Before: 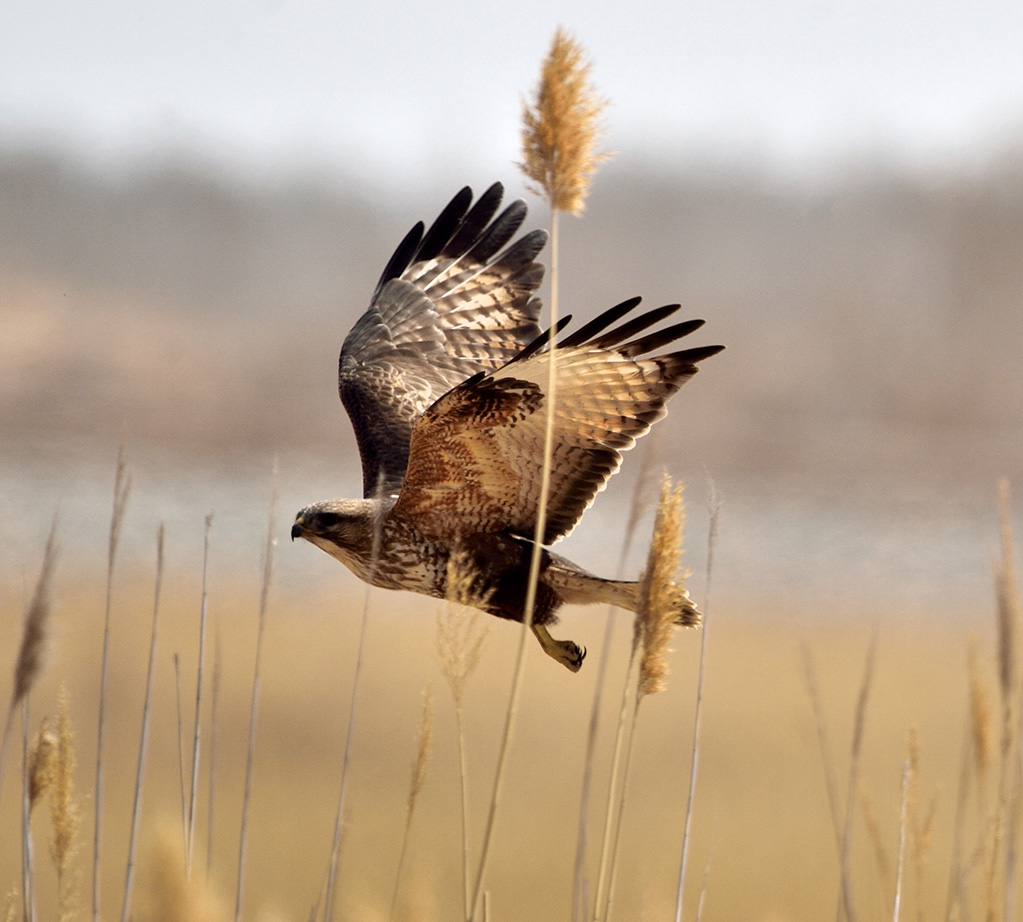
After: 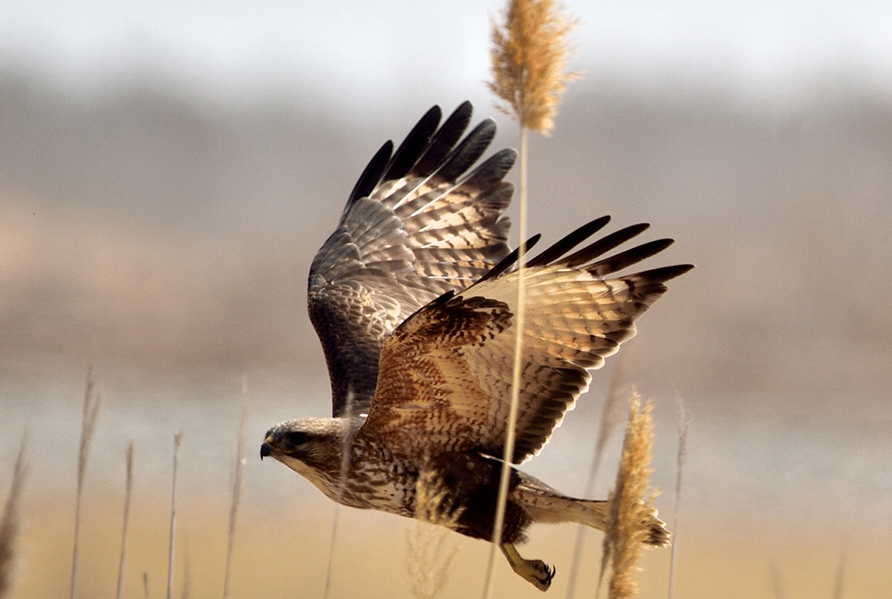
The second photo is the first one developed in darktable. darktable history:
crop: left 3.086%, top 8.848%, right 9.622%, bottom 26.088%
